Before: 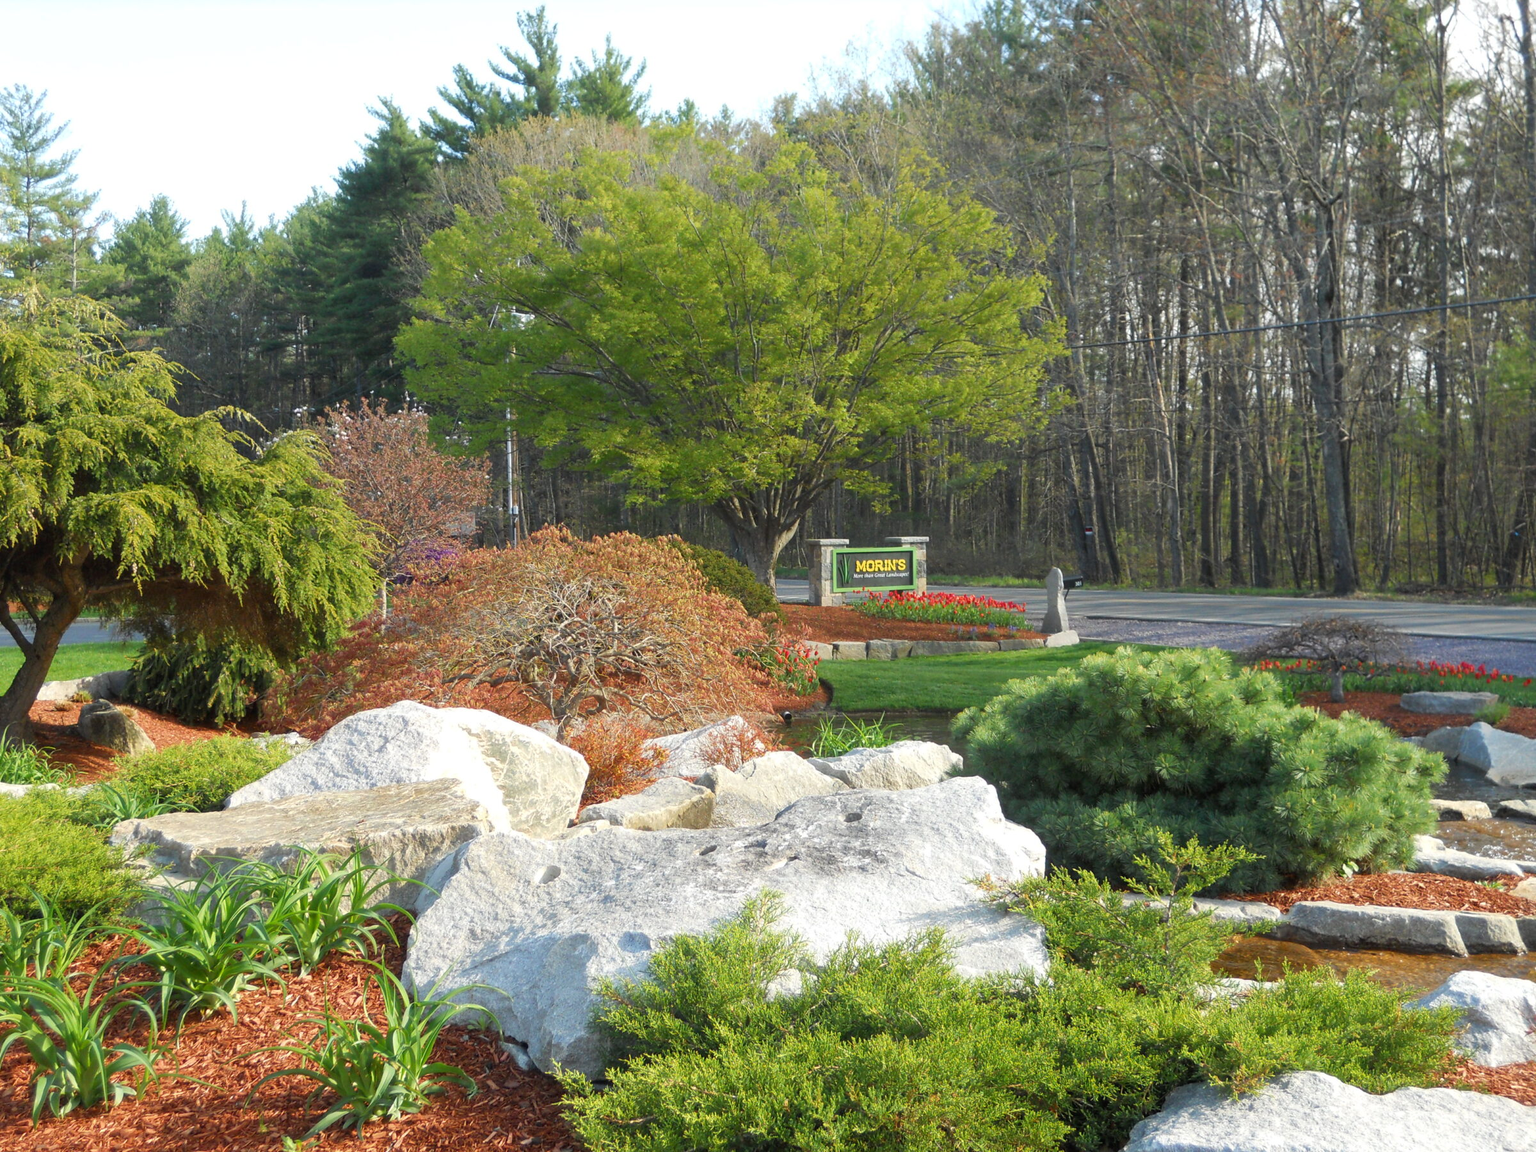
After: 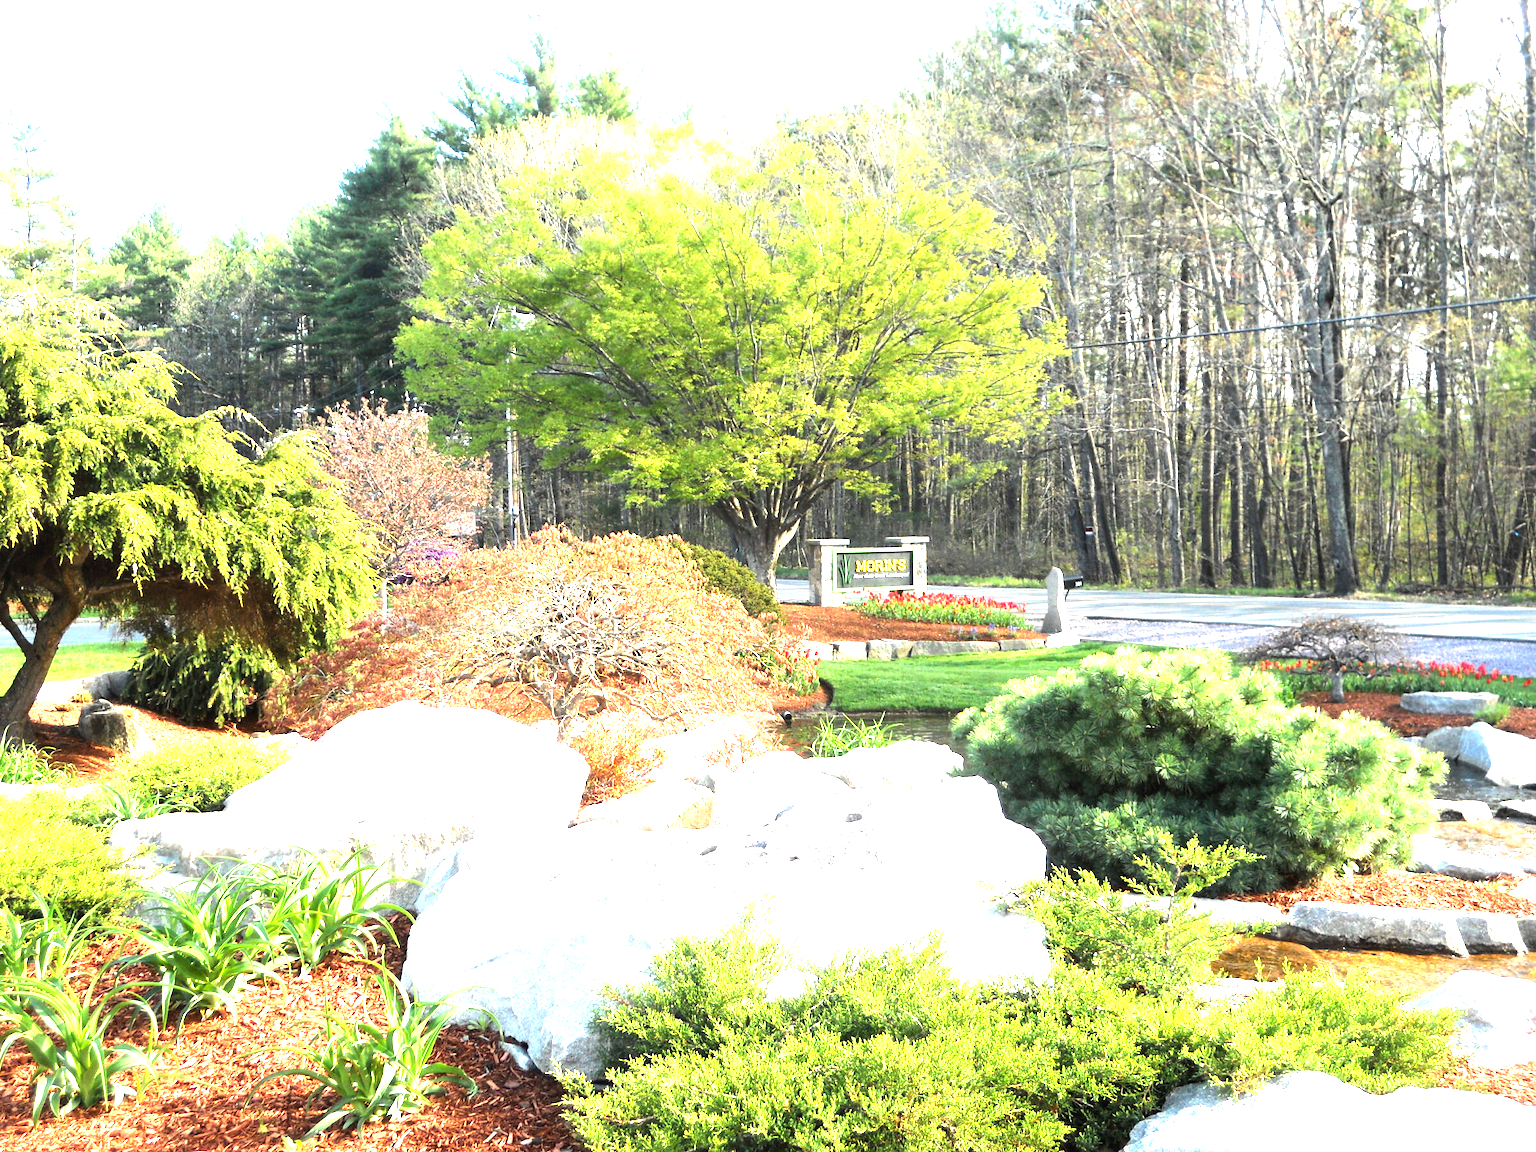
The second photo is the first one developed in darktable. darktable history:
exposure: black level correction 0, exposure 1.2 EV, compensate exposure bias true, compensate highlight preservation false
tone equalizer: -8 EV -1.08 EV, -7 EV -1.01 EV, -6 EV -0.867 EV, -5 EV -0.578 EV, -3 EV 0.578 EV, -2 EV 0.867 EV, -1 EV 1.01 EV, +0 EV 1.08 EV, edges refinement/feathering 500, mask exposure compensation -1.57 EV, preserve details no
